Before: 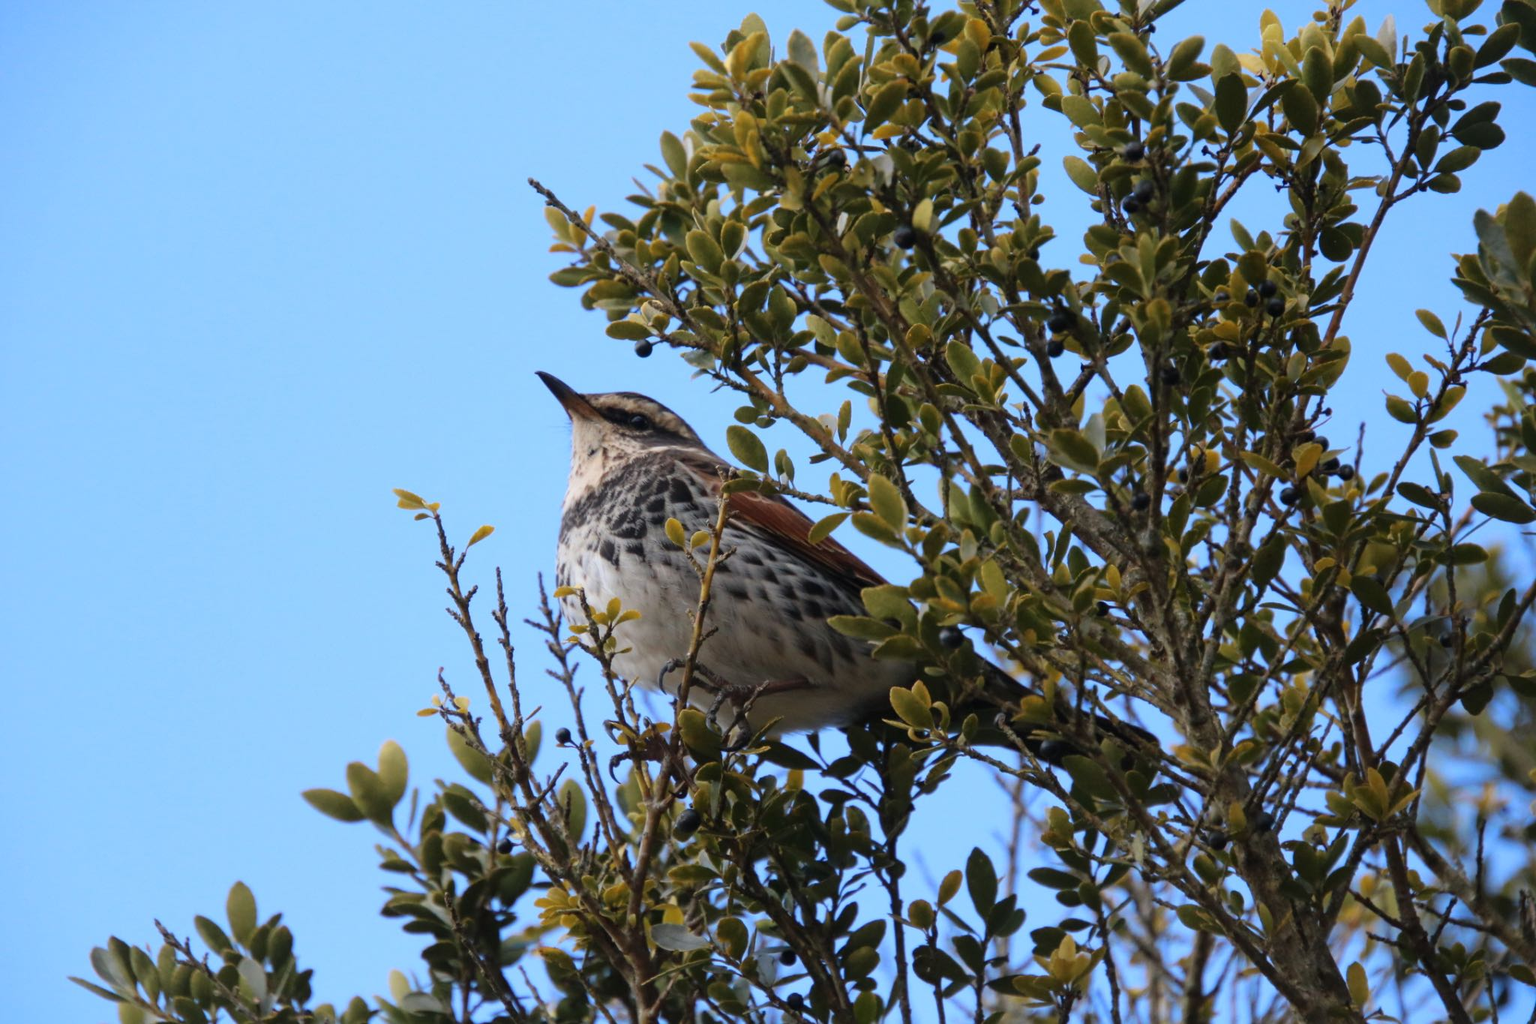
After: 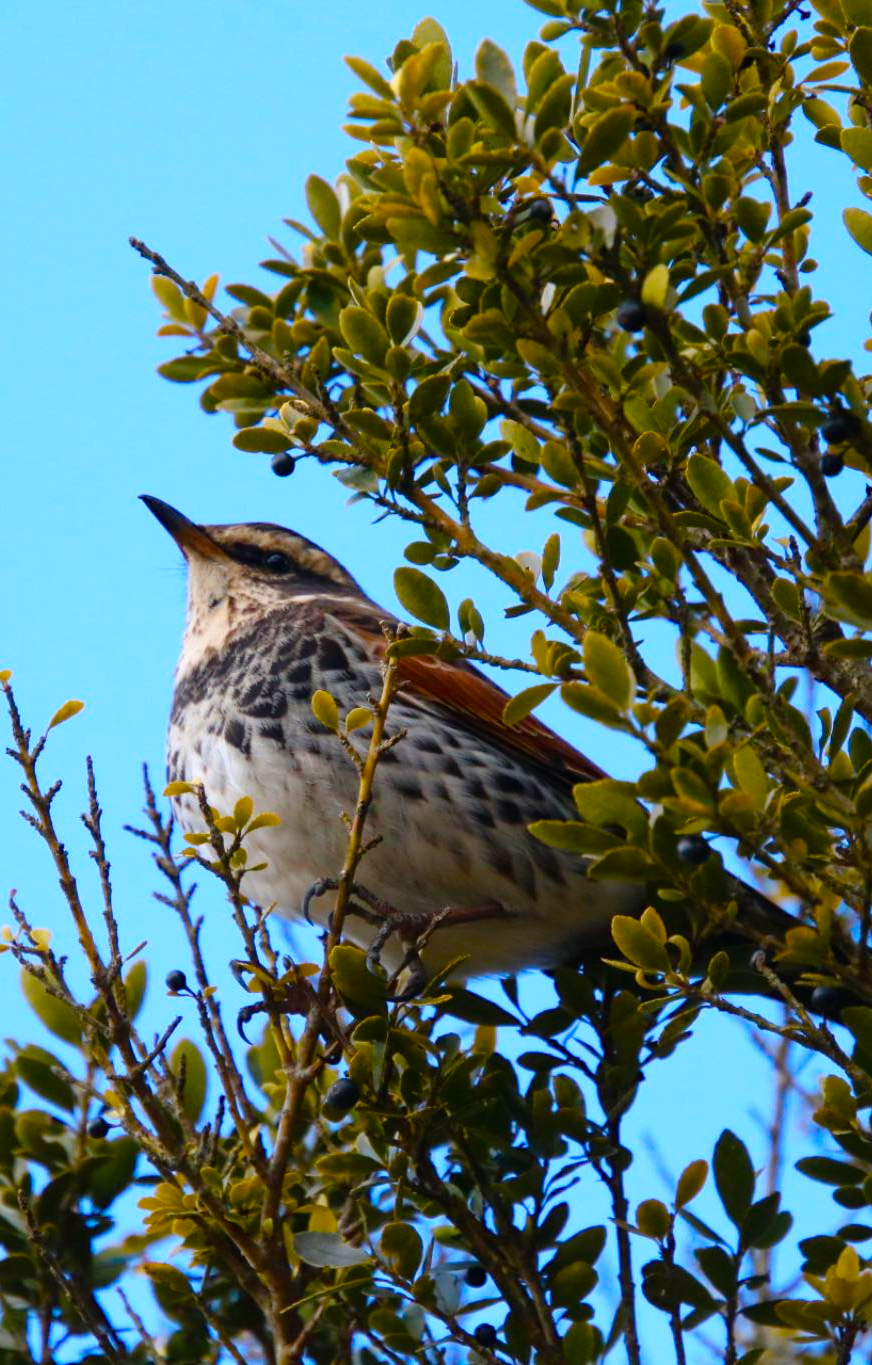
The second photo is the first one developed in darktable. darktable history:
crop: left 28.118%, right 29.289%
color balance rgb: linear chroma grading › global chroma 14.396%, perceptual saturation grading › global saturation 19.368%, perceptual saturation grading › highlights -25.714%, perceptual saturation grading › shadows 49.688%, global vibrance 35.1%, contrast 10.472%
